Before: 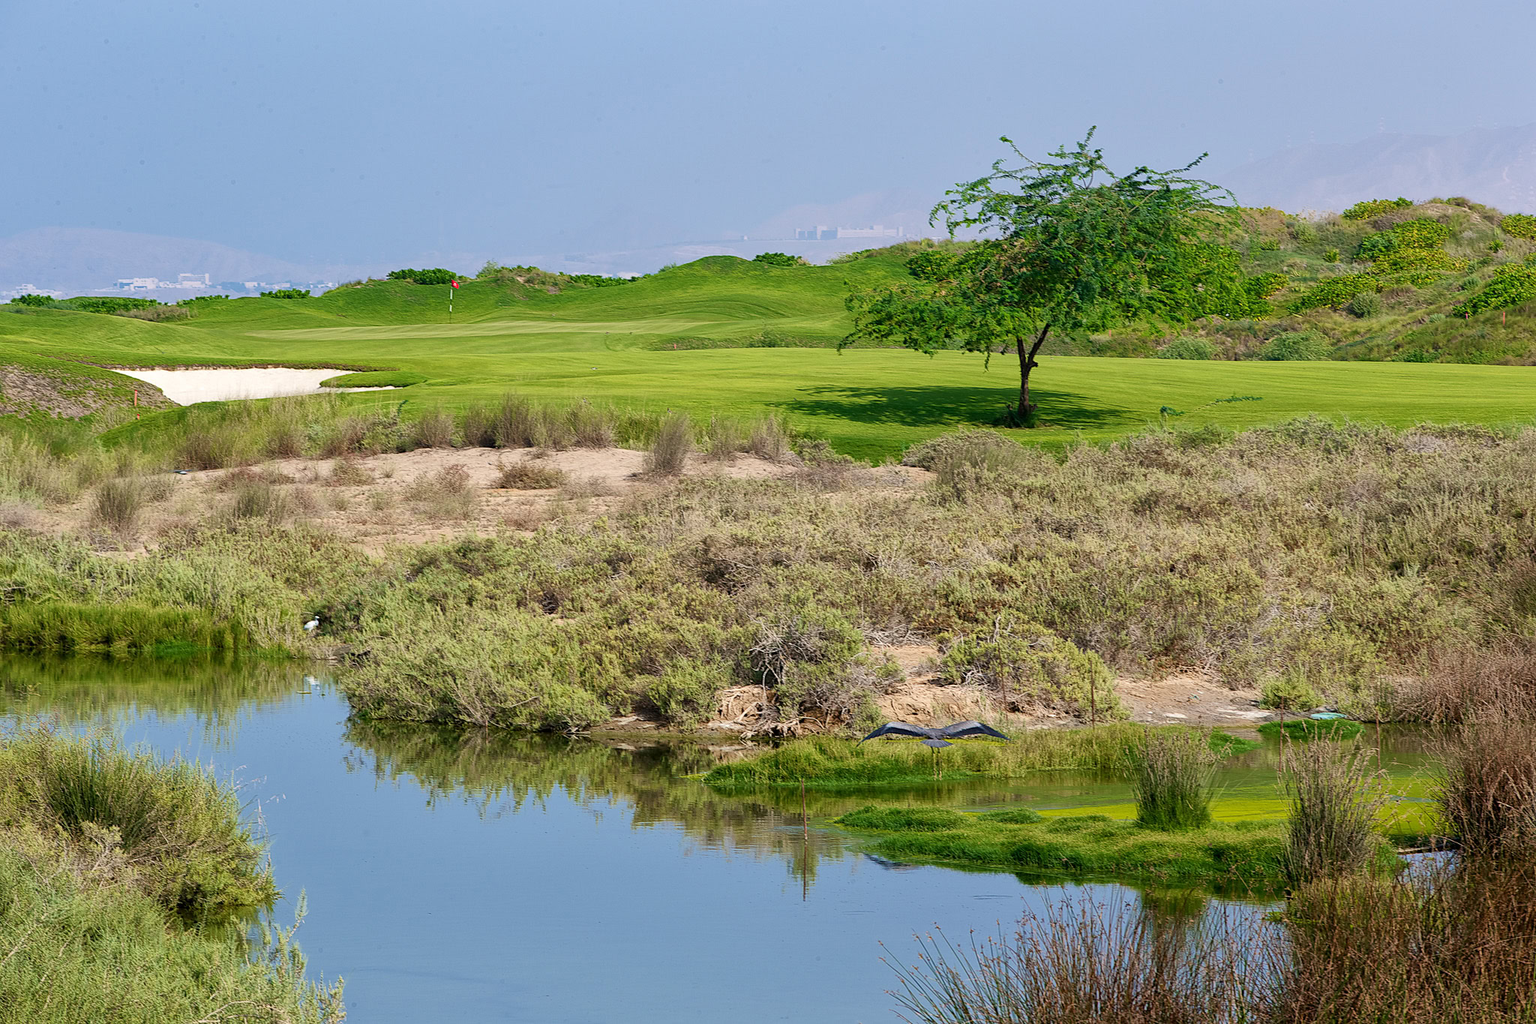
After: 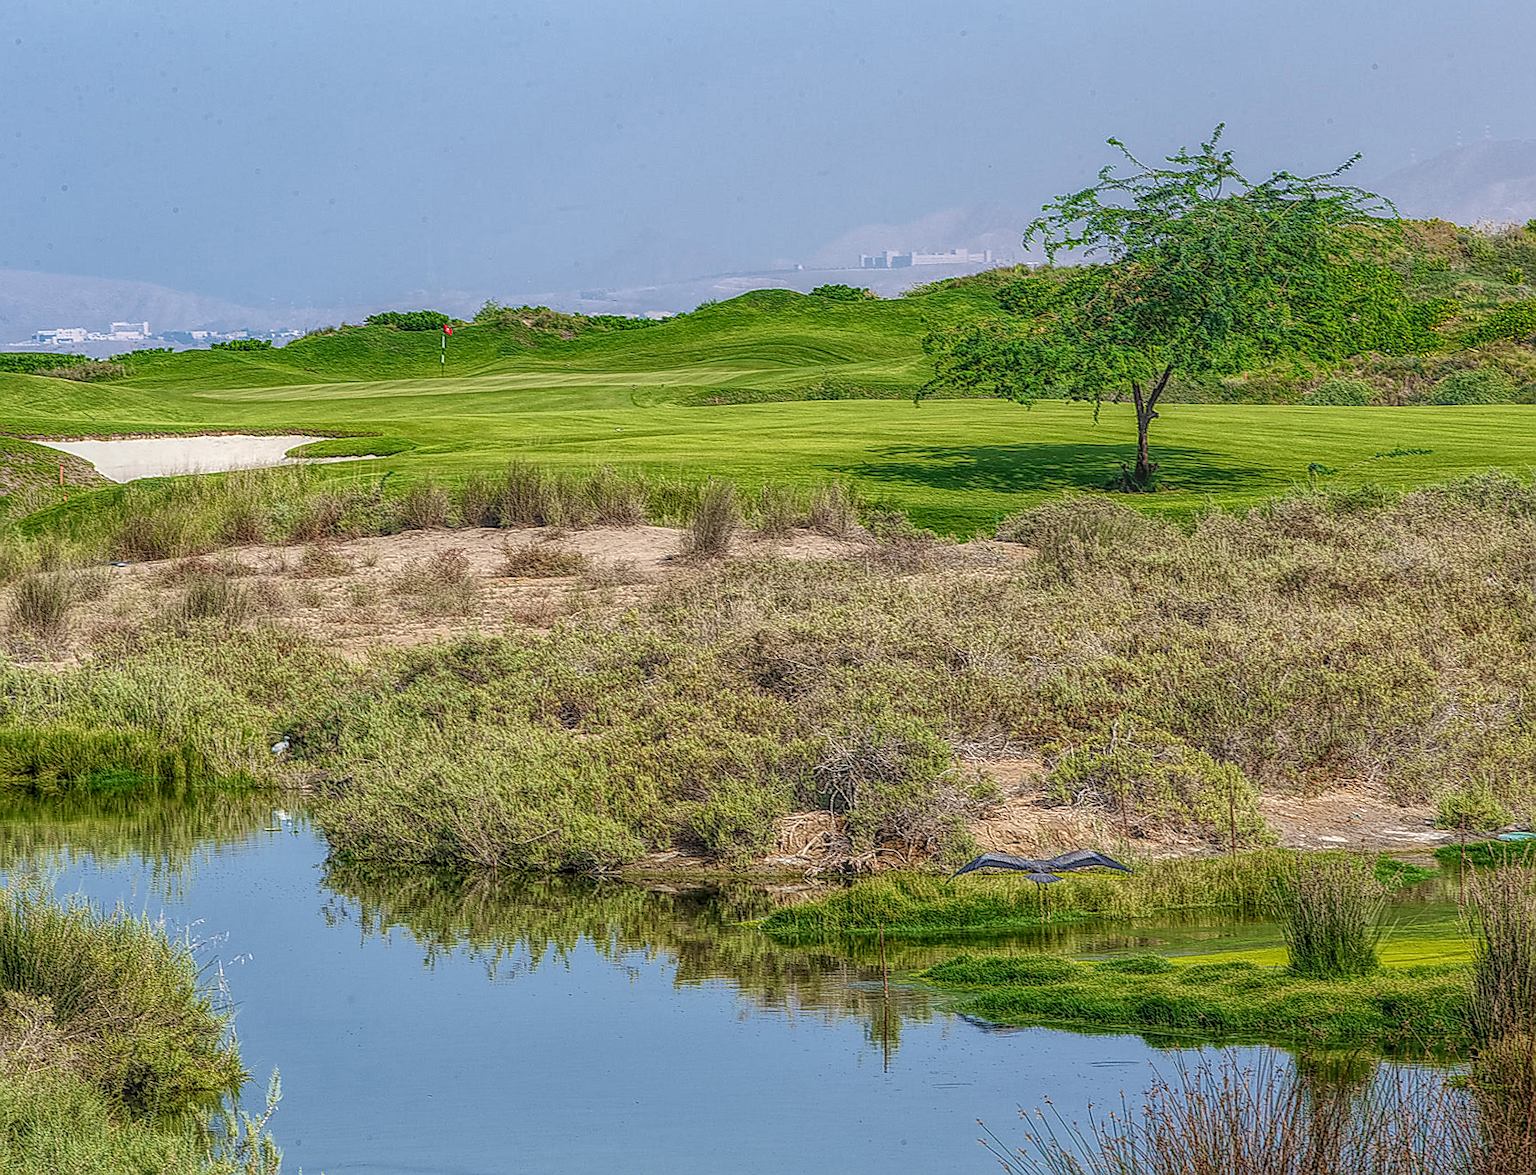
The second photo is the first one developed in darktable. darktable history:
sharpen: radius 1.4, amount 1.25, threshold 0.7
crop and rotate: angle 1°, left 4.281%, top 0.642%, right 11.383%, bottom 2.486%
local contrast: highlights 0%, shadows 0%, detail 200%, midtone range 0.25
